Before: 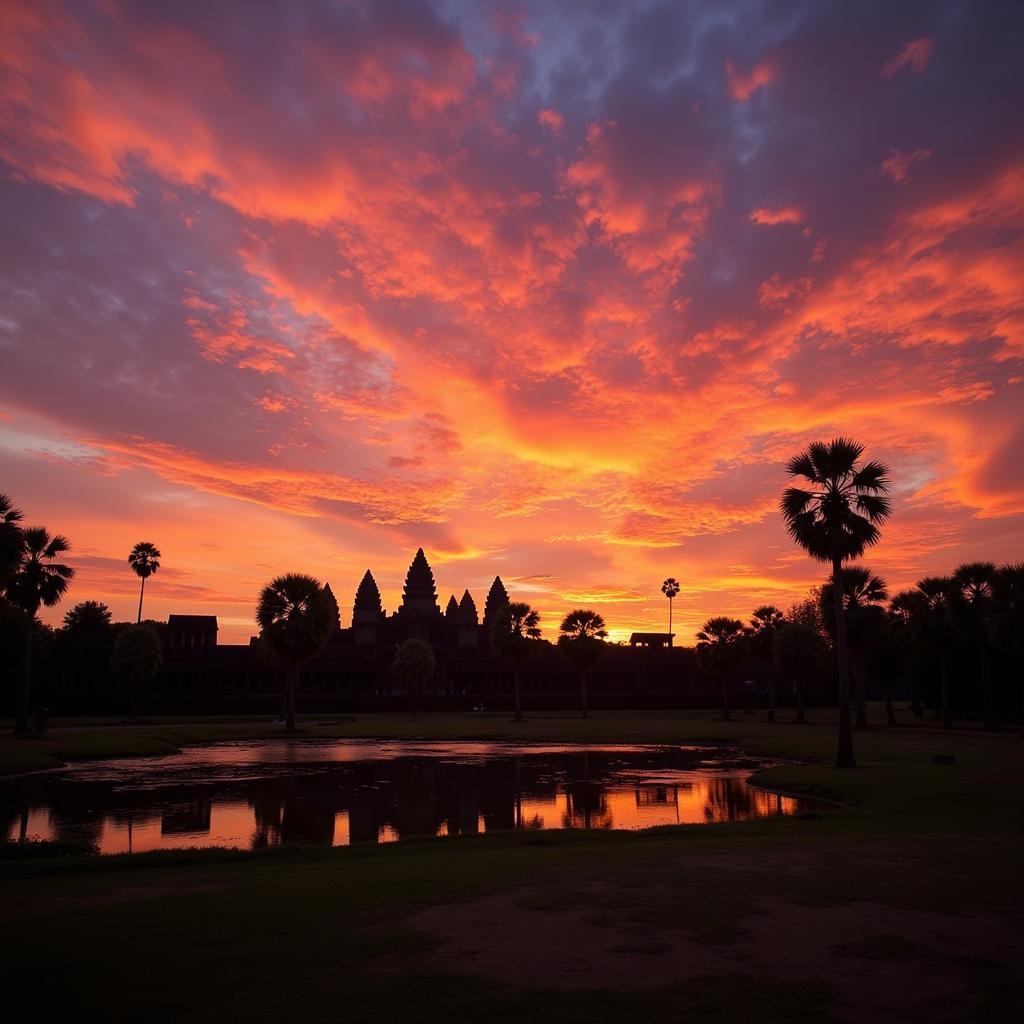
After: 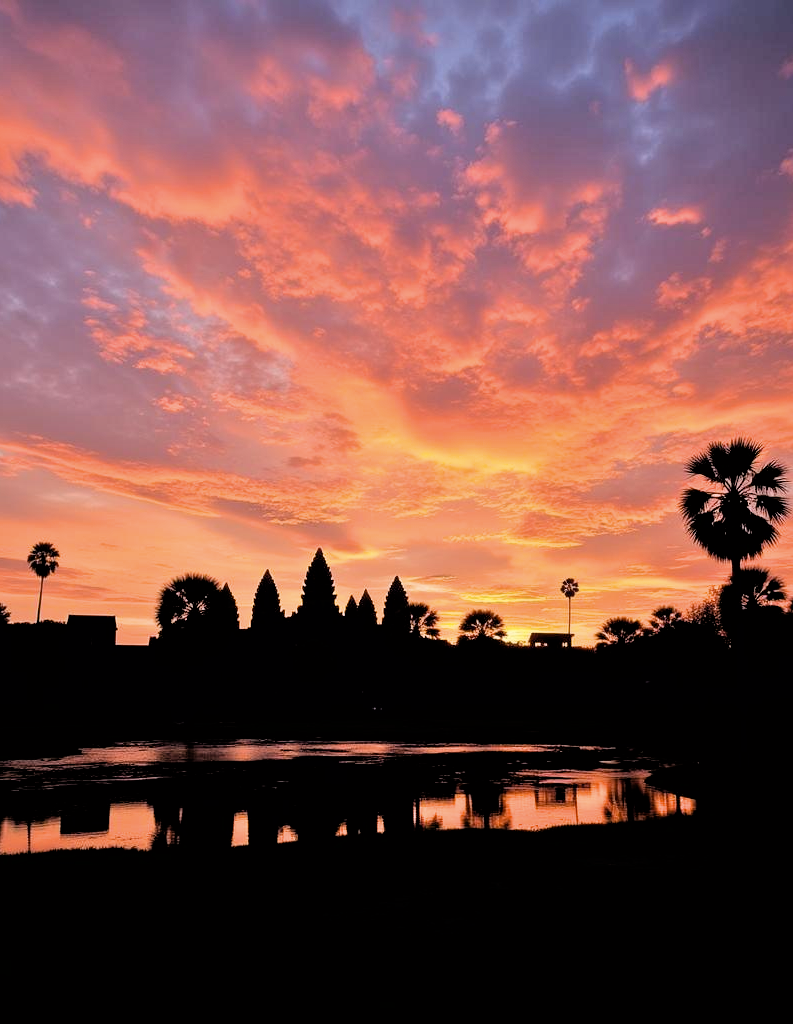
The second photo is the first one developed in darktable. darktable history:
color contrast: green-magenta contrast 0.81
filmic rgb: black relative exposure -4 EV, white relative exposure 3 EV, hardness 3.02, contrast 1.4
tone equalizer: -7 EV 0.15 EV, -6 EV 0.6 EV, -5 EV 1.15 EV, -4 EV 1.33 EV, -3 EV 1.15 EV, -2 EV 0.6 EV, -1 EV 0.15 EV, mask exposure compensation -0.5 EV
exposure: exposure -0.048 EV, compensate highlight preservation false
crop: left 9.88%, right 12.664%
